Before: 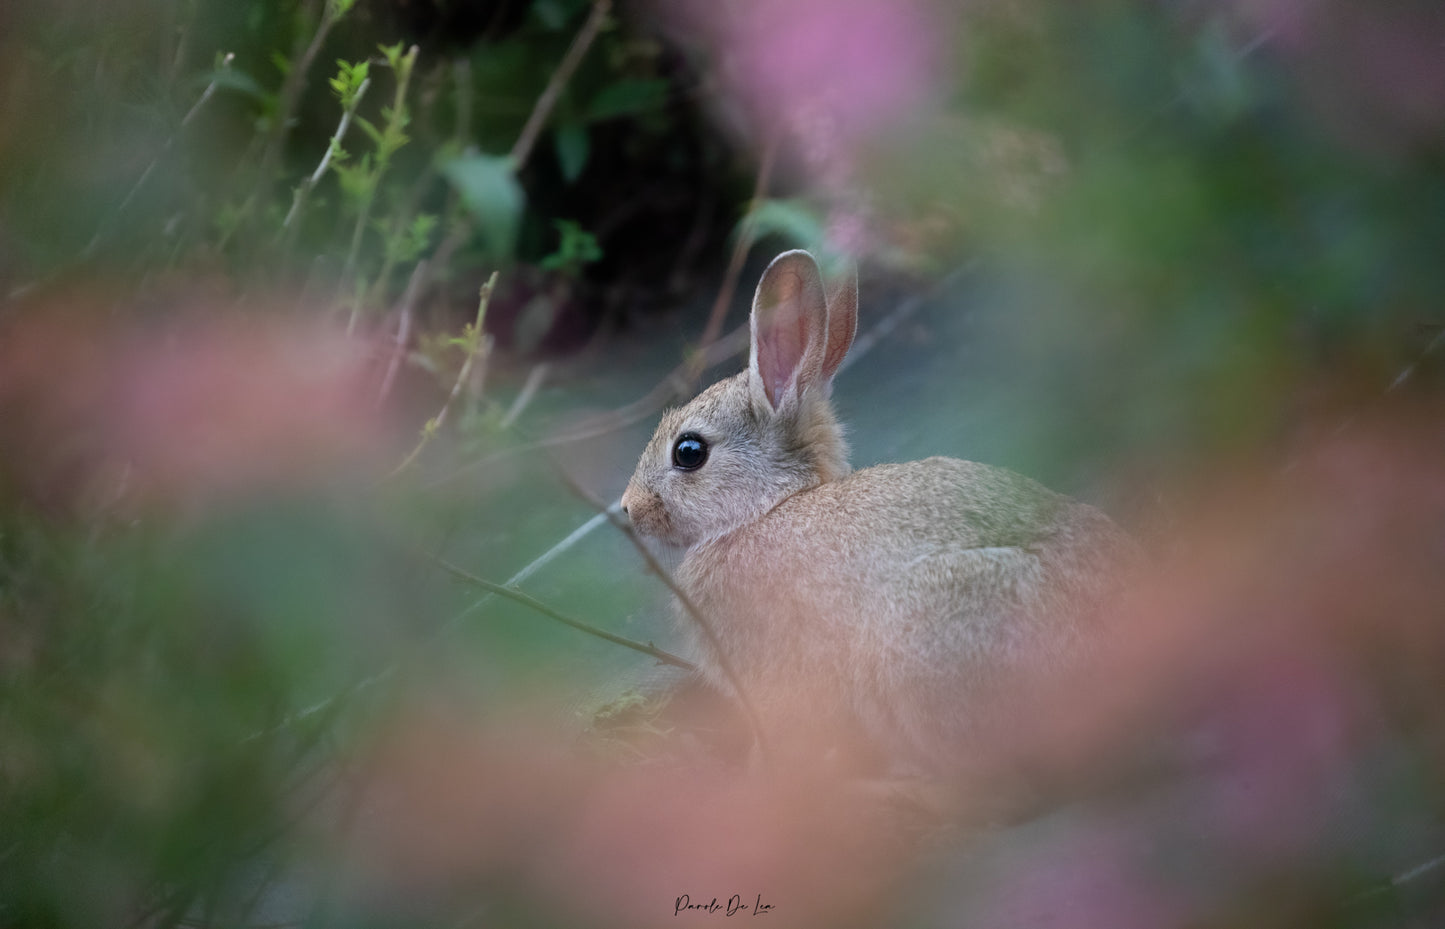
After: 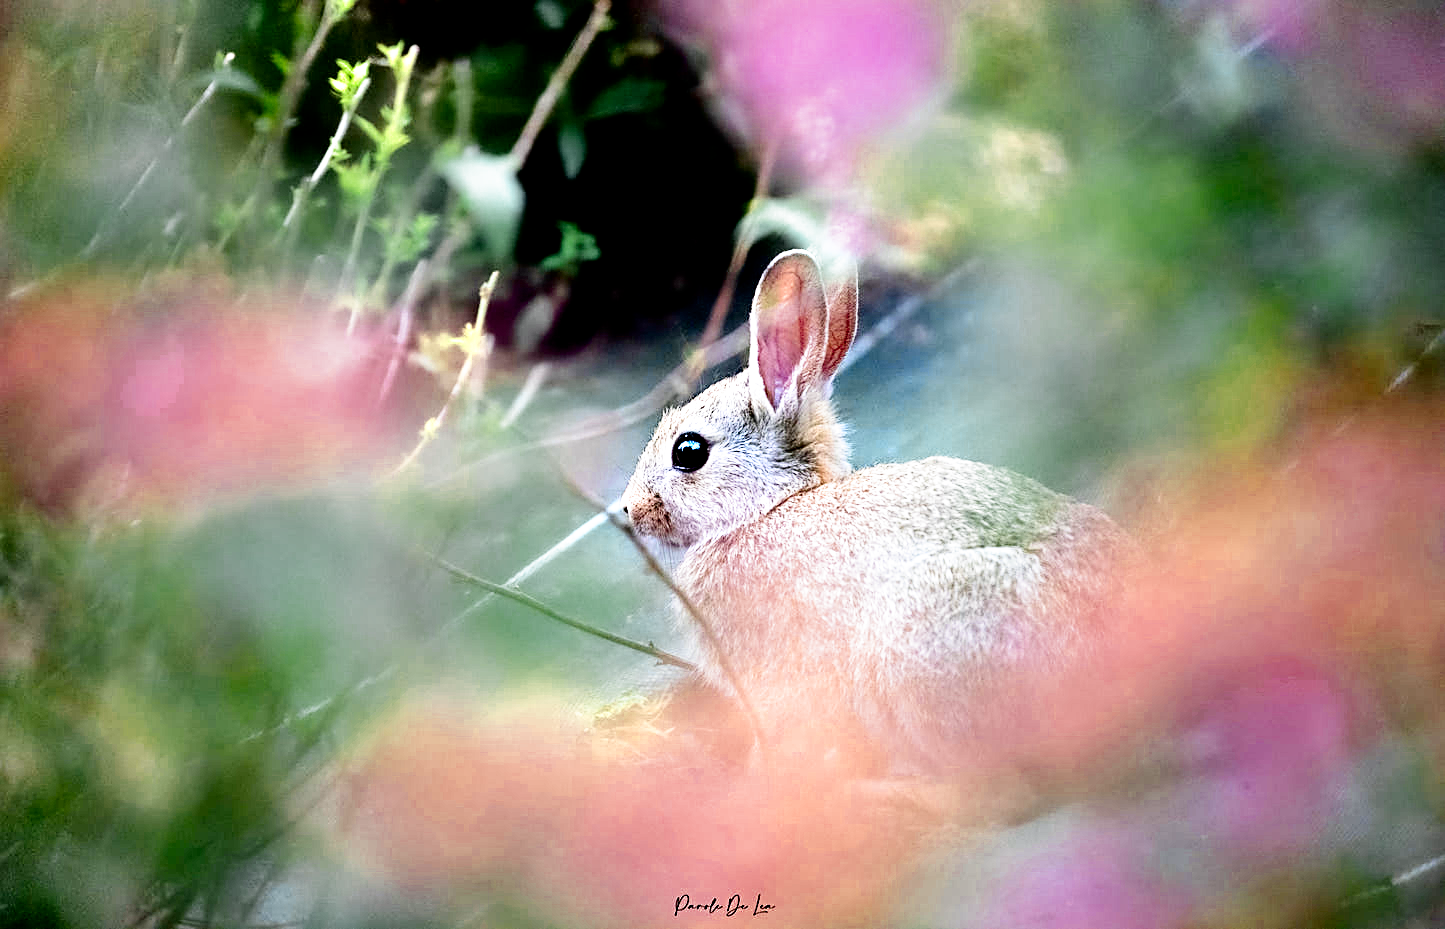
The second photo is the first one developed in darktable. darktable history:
shadows and highlights: shadows 36.97, highlights -27.78, soften with gaussian
sharpen: on, module defaults
tone curve: curves: ch0 [(0, 0) (0.004, 0.001) (0.133, 0.112) (0.325, 0.362) (0.832, 0.893) (1, 1)], color space Lab, independent channels, preserve colors none
filmic rgb: middle gray luminance 8.69%, black relative exposure -6.32 EV, white relative exposure 2.72 EV, target black luminance 0%, hardness 4.72, latitude 74.14%, contrast 1.337, shadows ↔ highlights balance 9.75%, preserve chrominance no, color science v3 (2019), use custom middle-gray values true, iterations of high-quality reconstruction 0
color zones: curves: ch0 [(0.004, 0.305) (0.261, 0.623) (0.389, 0.399) (0.708, 0.571) (0.947, 0.34)]; ch1 [(0.025, 0.645) (0.229, 0.584) (0.326, 0.551) (0.484, 0.262) (0.757, 0.643)]
contrast equalizer: y [[0.6 ×6], [0.55 ×6], [0 ×6], [0 ×6], [0 ×6]]
